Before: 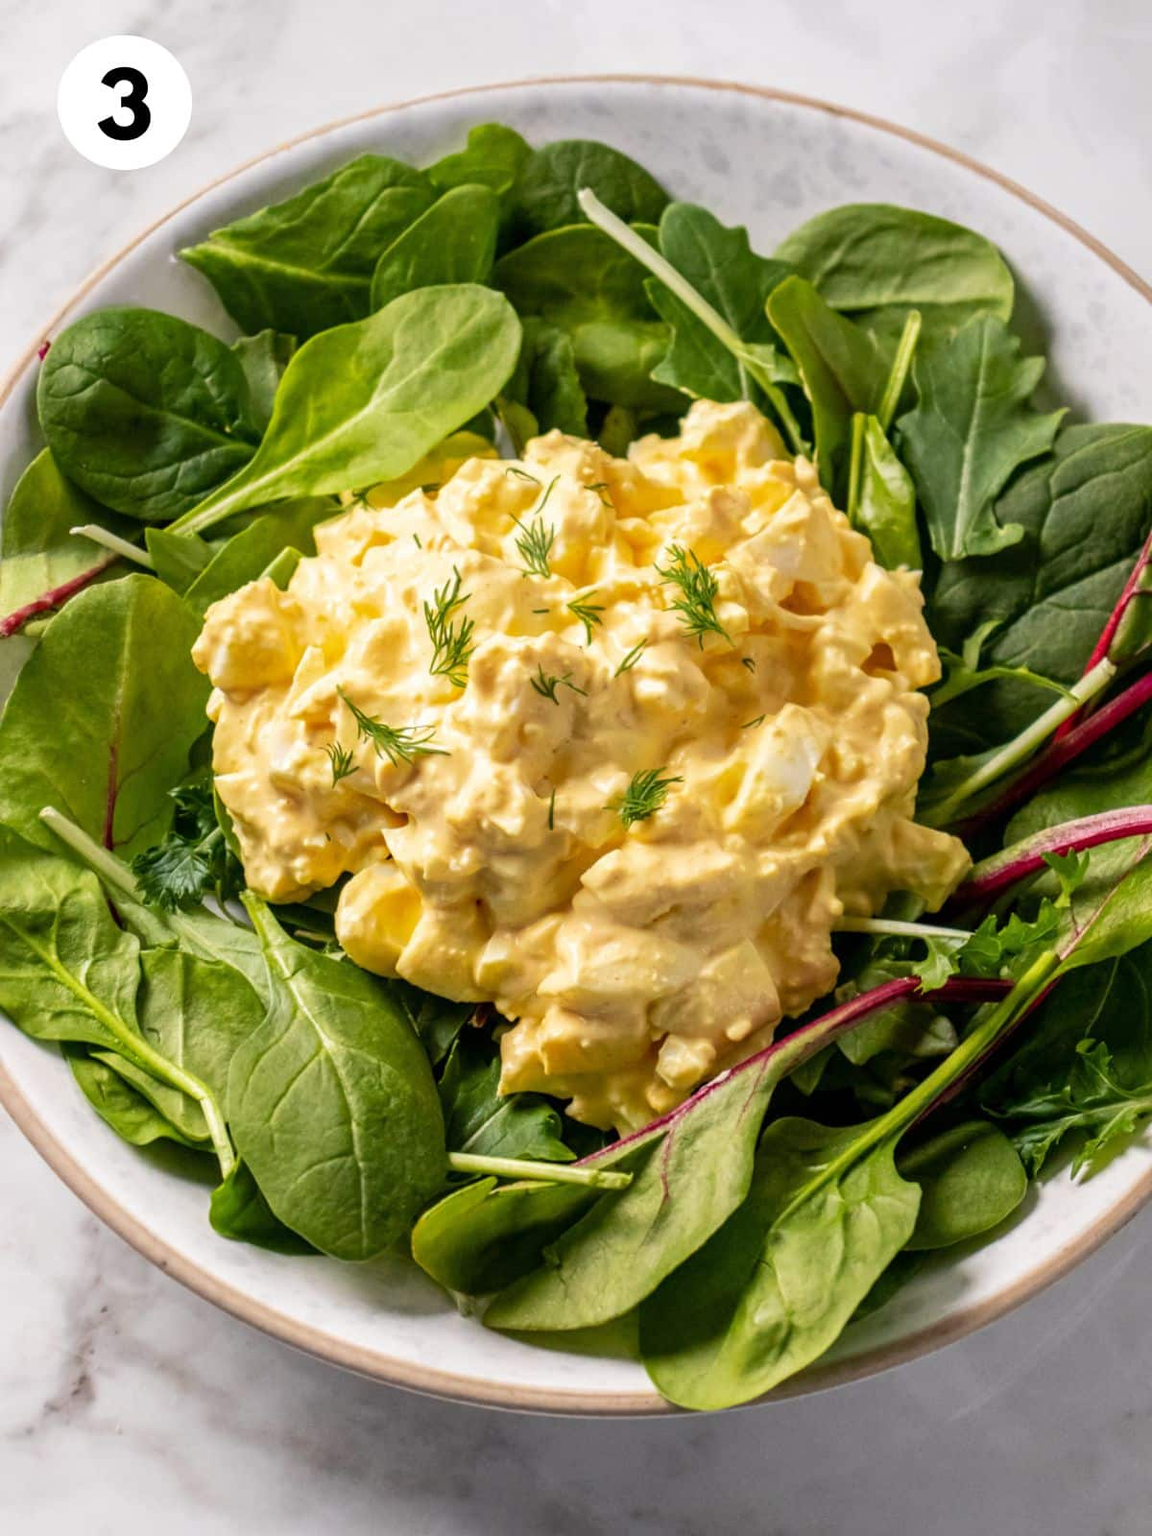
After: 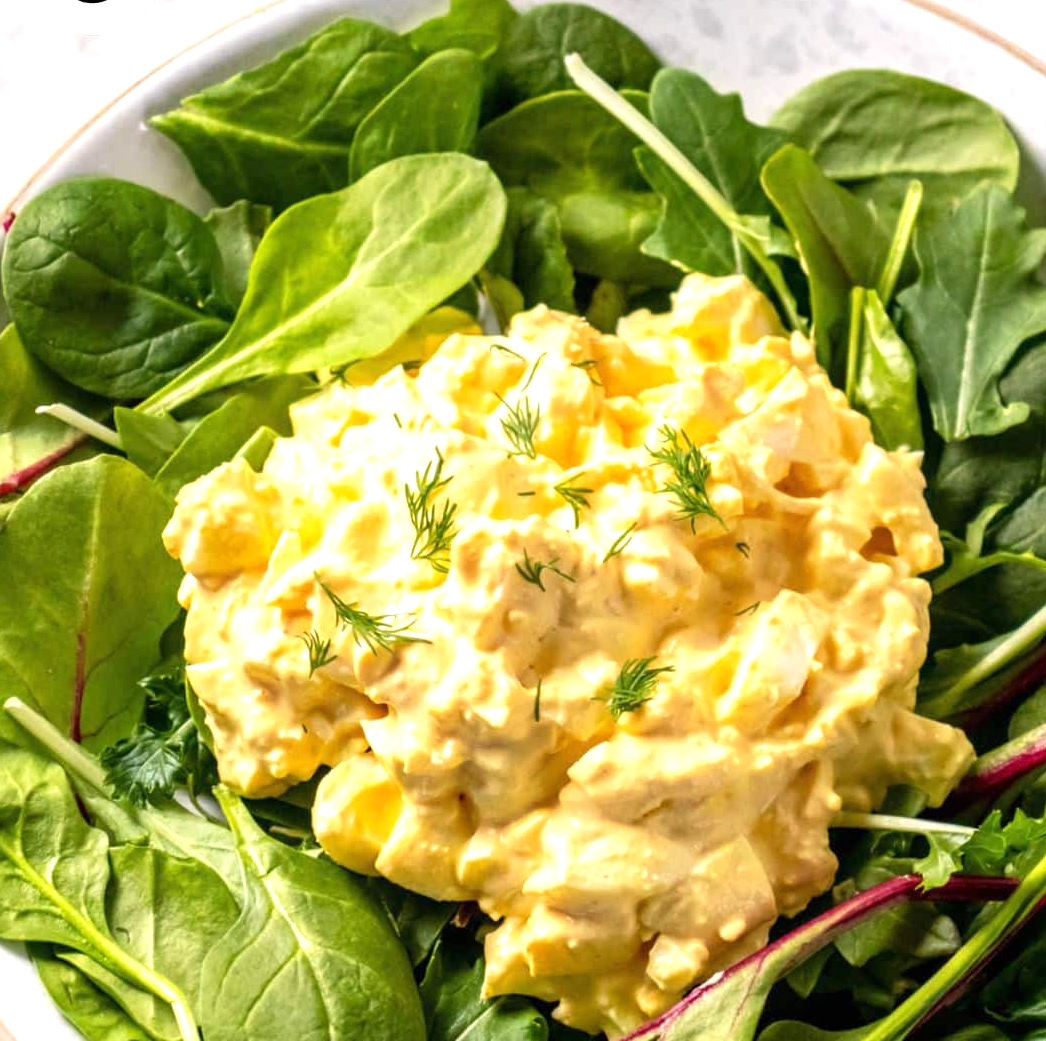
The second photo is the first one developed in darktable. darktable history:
crop: left 3.1%, top 8.96%, right 9.663%, bottom 25.976%
exposure: exposure 0.663 EV, compensate highlight preservation false
